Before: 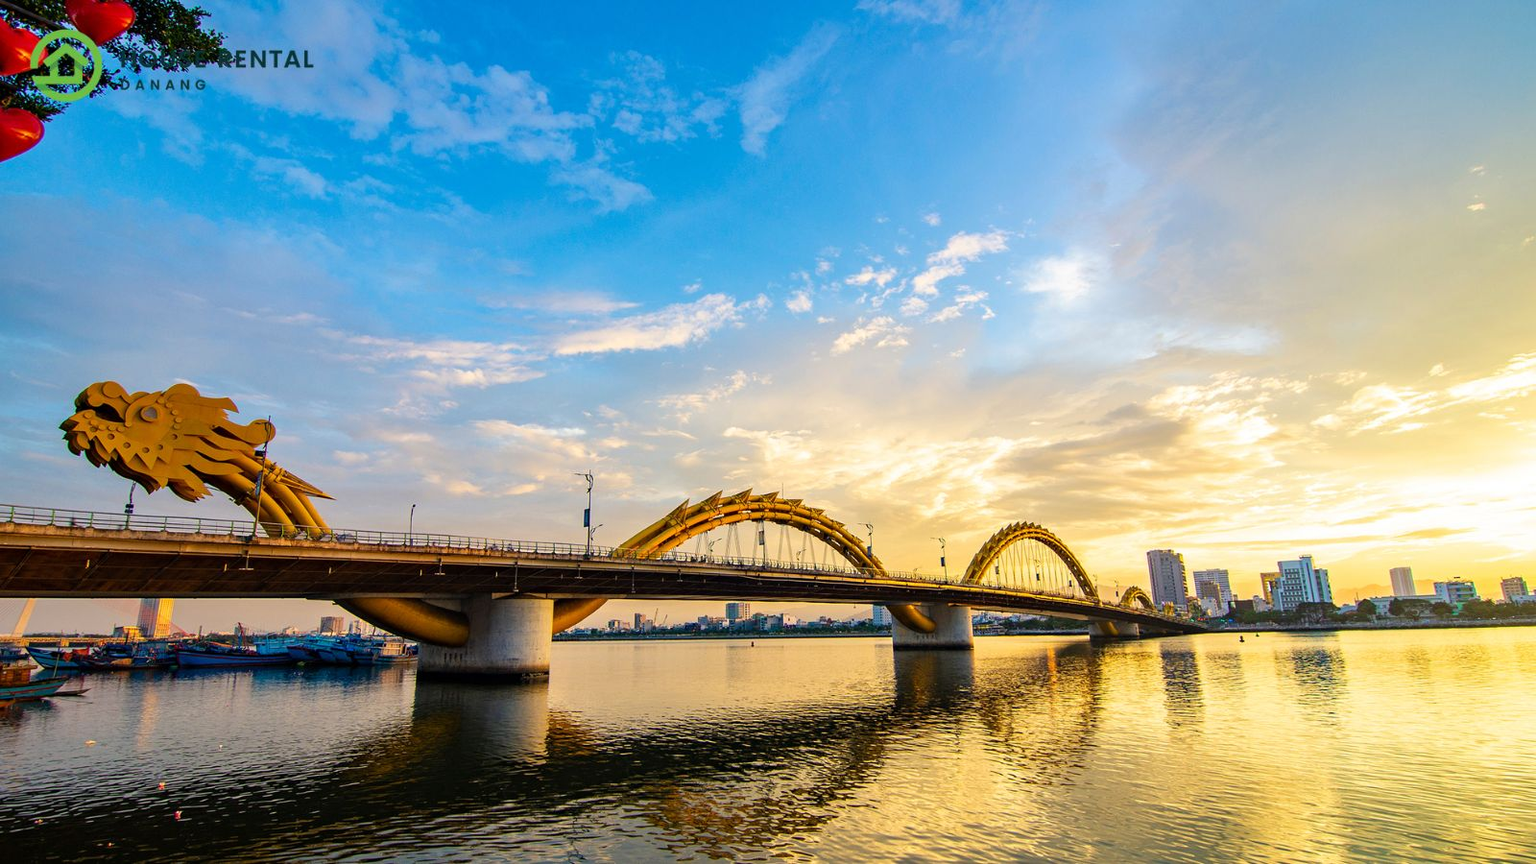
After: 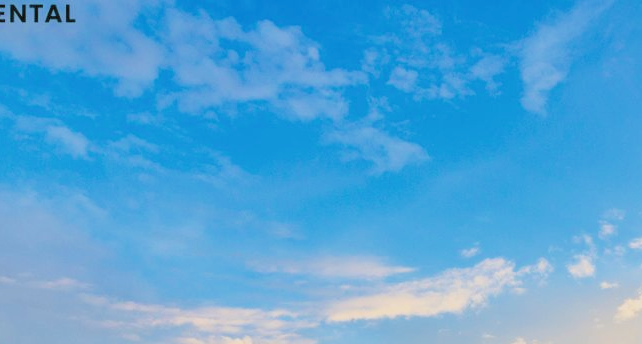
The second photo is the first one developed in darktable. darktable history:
filmic rgb: black relative exposure -5.07 EV, white relative exposure 3.96 EV, hardness 2.88, contrast 1.296, highlights saturation mix -30.86%, color science v6 (2022)
crop: left 15.697%, top 5.441%, right 44.166%, bottom 56.334%
